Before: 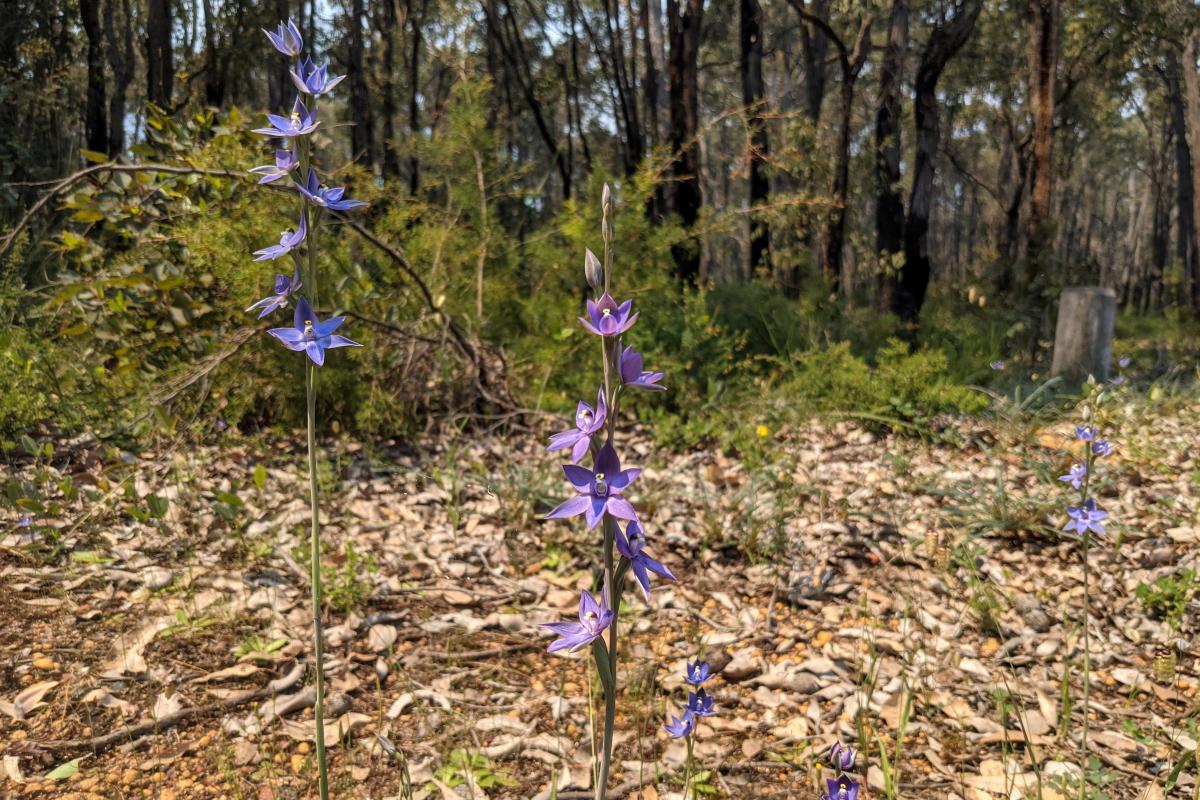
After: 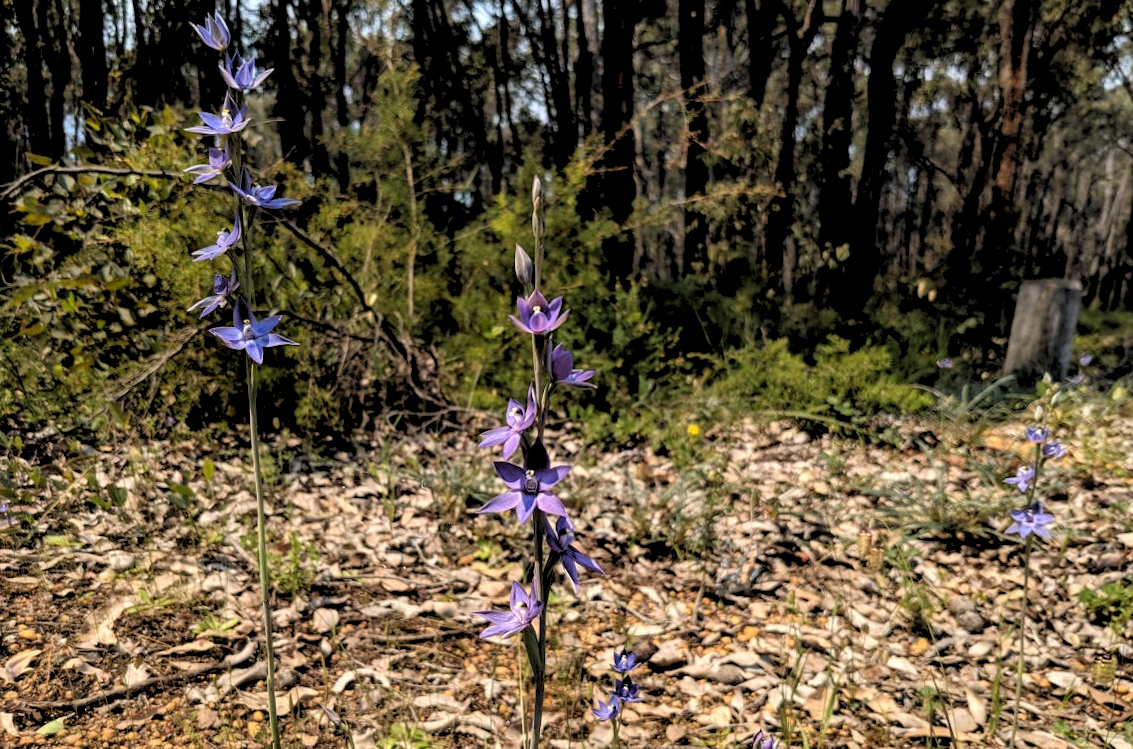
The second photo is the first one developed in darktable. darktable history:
rotate and perspective: rotation 0.062°, lens shift (vertical) 0.115, lens shift (horizontal) -0.133, crop left 0.047, crop right 0.94, crop top 0.061, crop bottom 0.94
rgb levels: levels [[0.034, 0.472, 0.904], [0, 0.5, 1], [0, 0.5, 1]]
